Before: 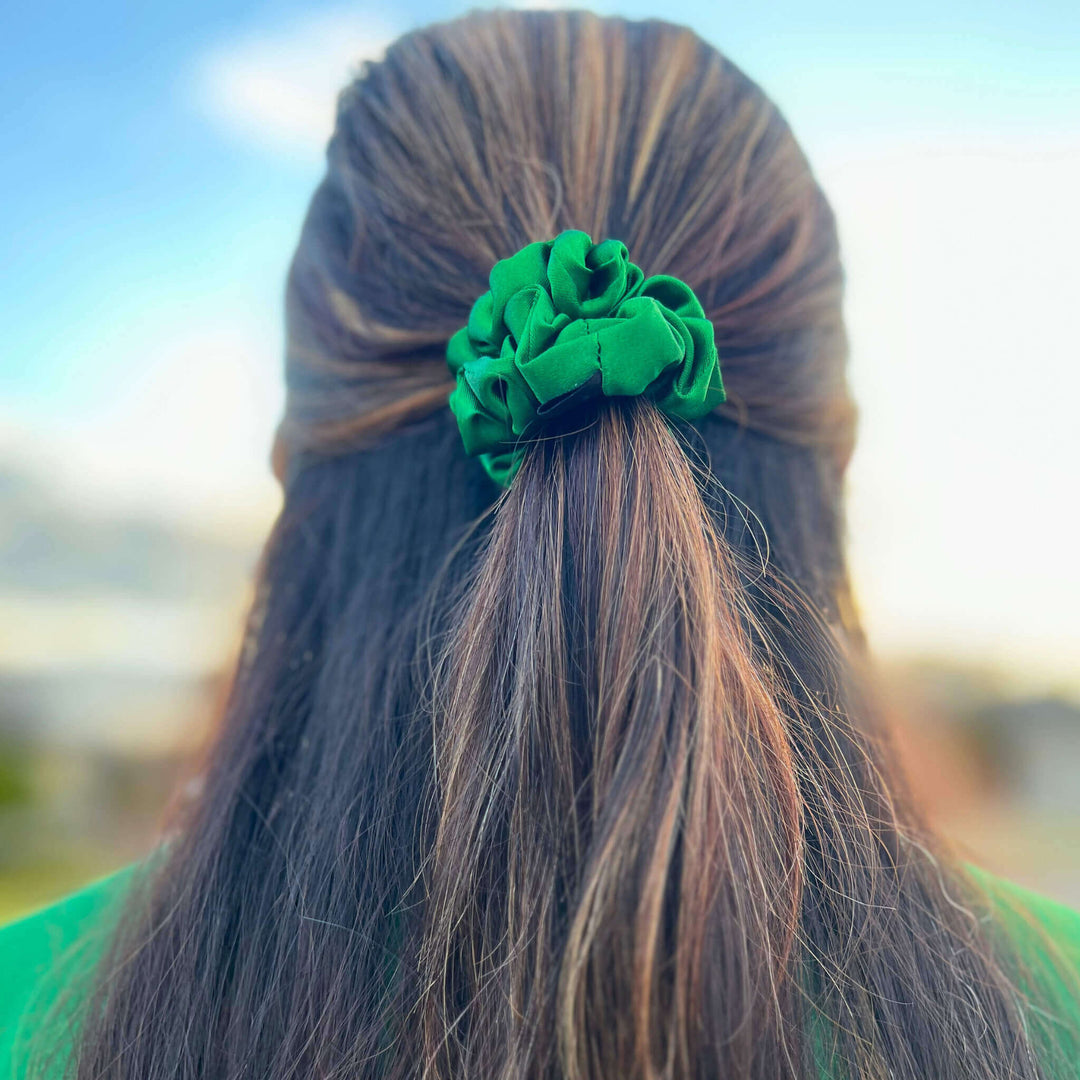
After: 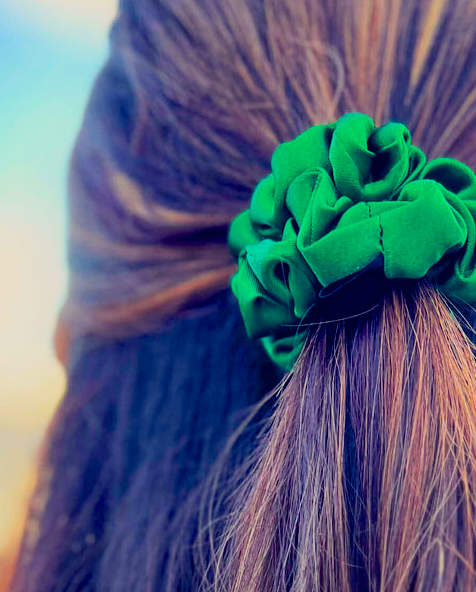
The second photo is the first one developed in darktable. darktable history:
color balance: lift [1.001, 0.997, 0.99, 1.01], gamma [1.007, 1, 0.975, 1.025], gain [1, 1.065, 1.052, 0.935], contrast 13.25%
crop: left 20.248%, top 10.86%, right 35.675%, bottom 34.321%
contrast brightness saturation: saturation 0.18
filmic rgb: black relative exposure -7.15 EV, white relative exposure 5.36 EV, hardness 3.02, color science v6 (2022)
color balance rgb: linear chroma grading › shadows 16%, perceptual saturation grading › global saturation 8%, perceptual saturation grading › shadows 4%, perceptual brilliance grading › global brilliance 2%, perceptual brilliance grading › highlights 8%, perceptual brilliance grading › shadows -4%, global vibrance 16%, saturation formula JzAzBz (2021)
